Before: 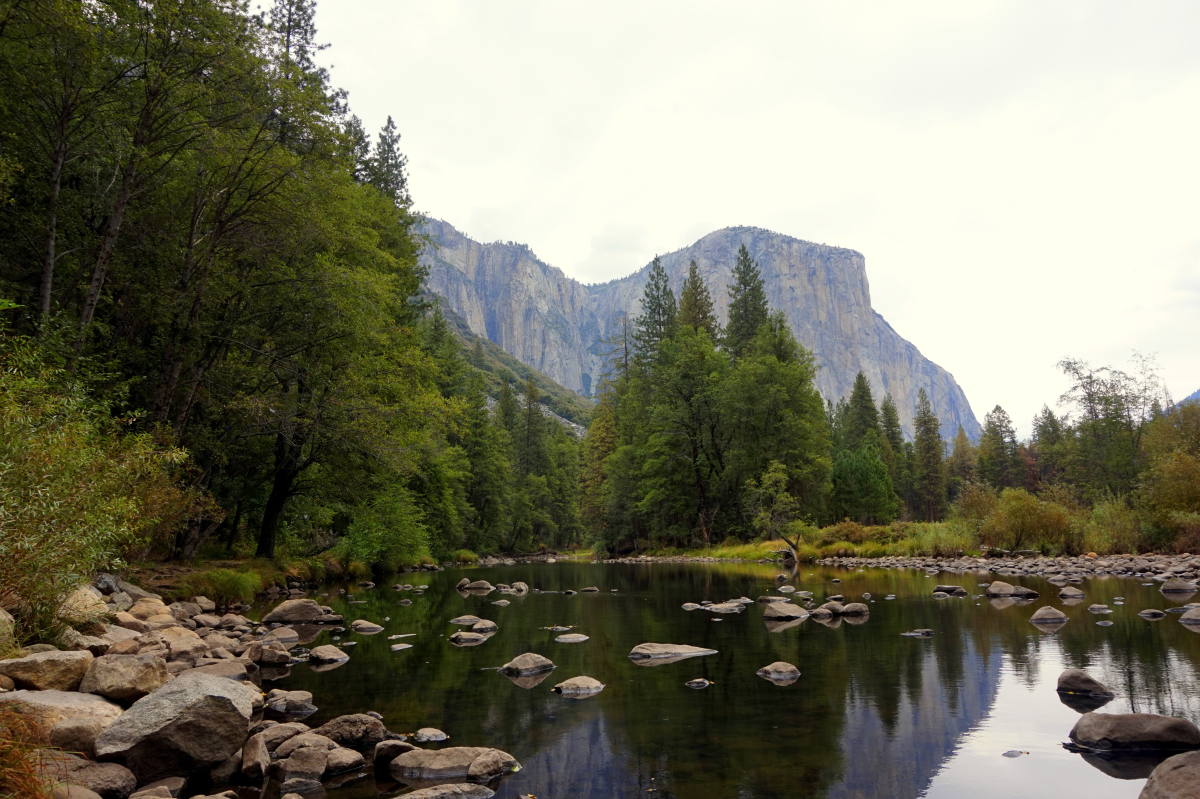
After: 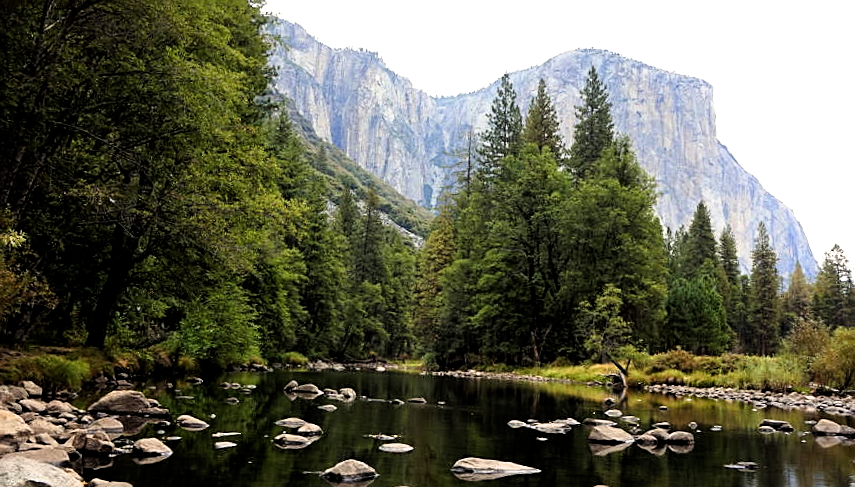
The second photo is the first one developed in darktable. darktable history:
exposure: exposure 0.665 EV, compensate exposure bias true, compensate highlight preservation false
filmic rgb: black relative exposure -8.68 EV, white relative exposure 2.73 EV, target black luminance 0%, hardness 6.26, latitude 76.91%, contrast 1.326, shadows ↔ highlights balance -0.342%
sharpen: on, module defaults
crop and rotate: angle -3.84°, left 9.815%, top 20.947%, right 11.917%, bottom 12.059%
